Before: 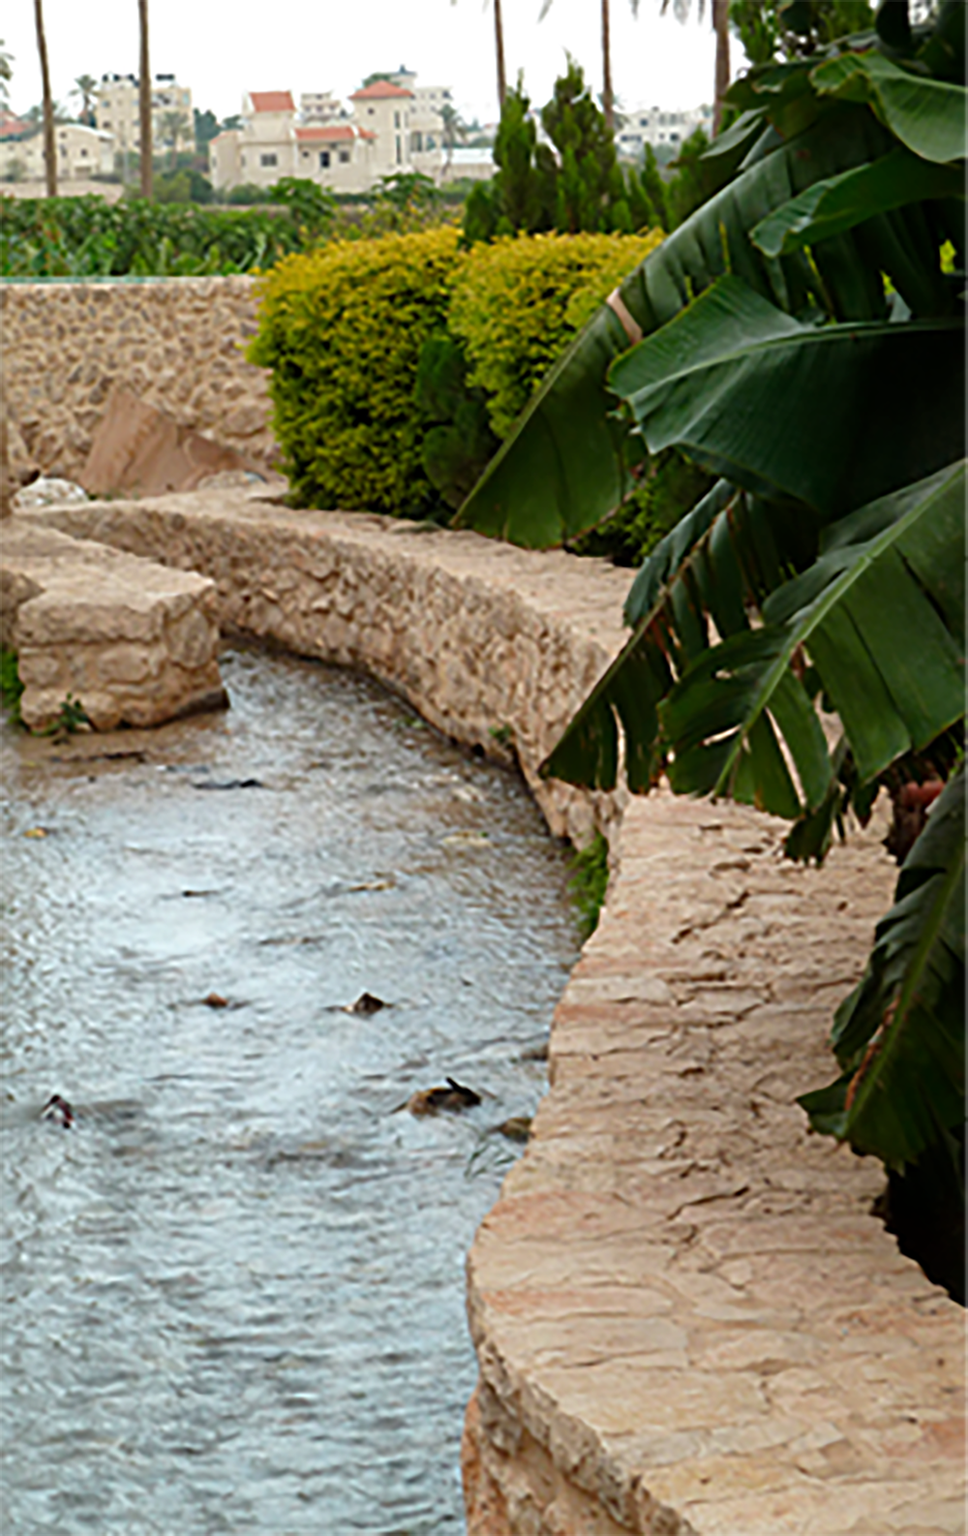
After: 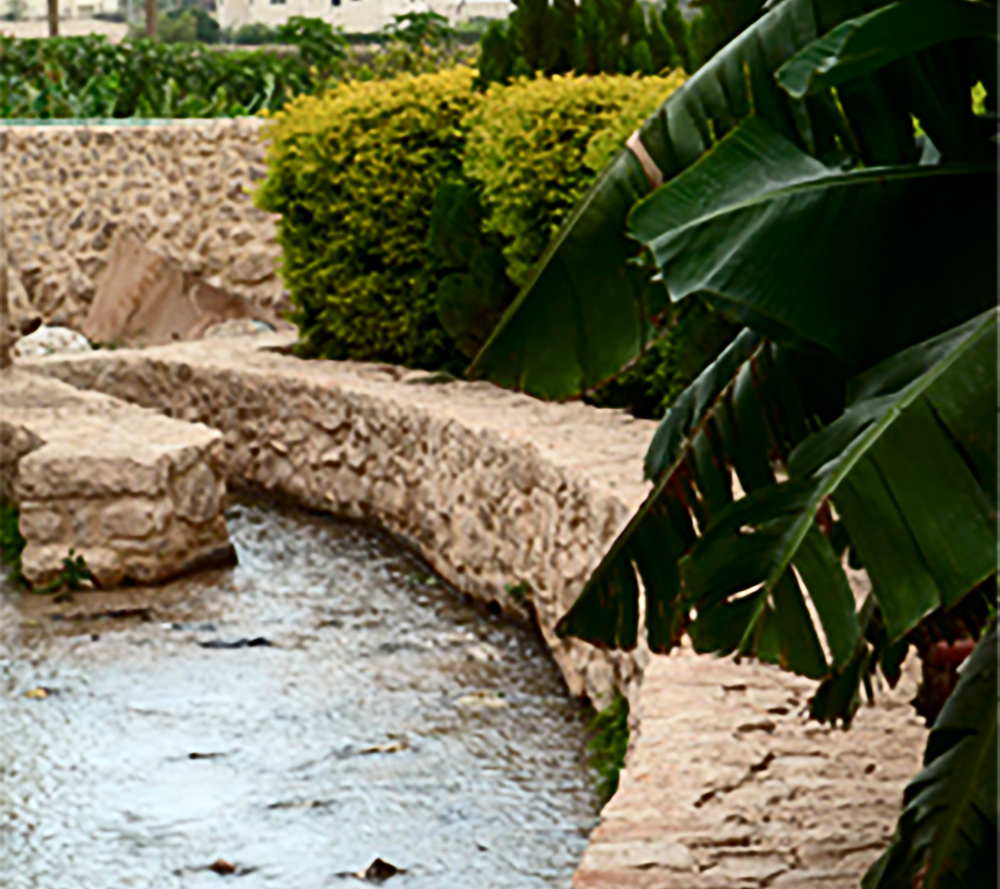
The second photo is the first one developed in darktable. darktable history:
crop and rotate: top 10.585%, bottom 33.304%
contrast brightness saturation: contrast 0.277
